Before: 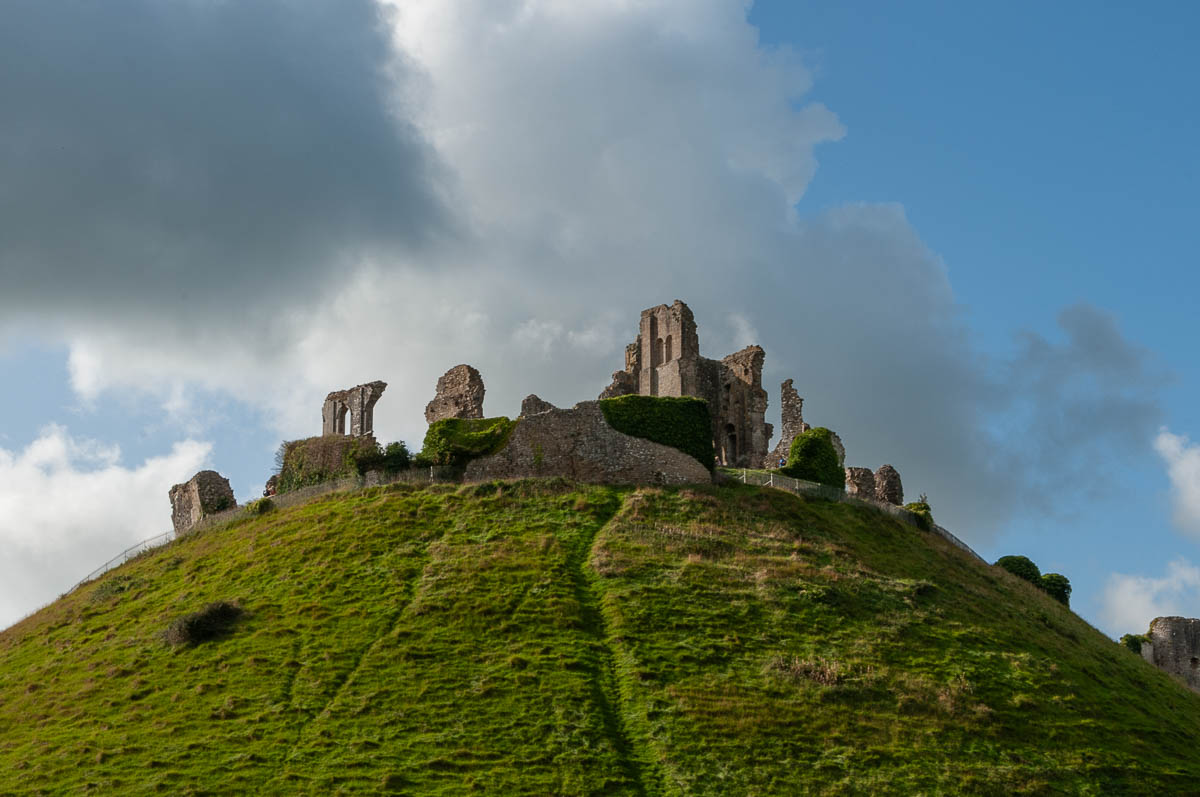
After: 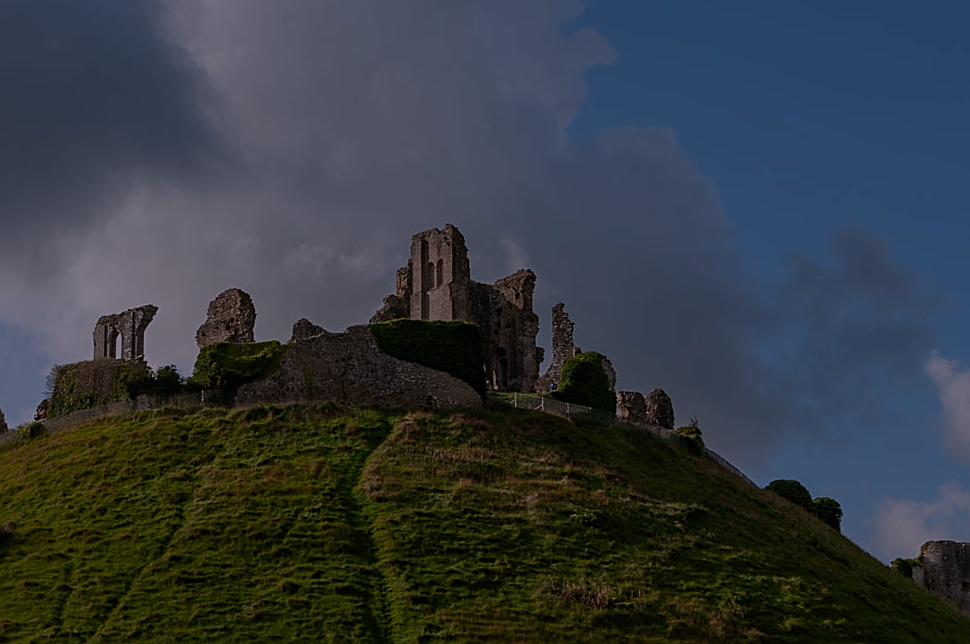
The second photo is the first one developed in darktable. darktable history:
crop: left 19.159%, top 9.58%, bottom 9.58%
white balance: red 1.066, blue 1.119
exposure: exposure -2.002 EV, compensate highlight preservation false
sharpen: on, module defaults
